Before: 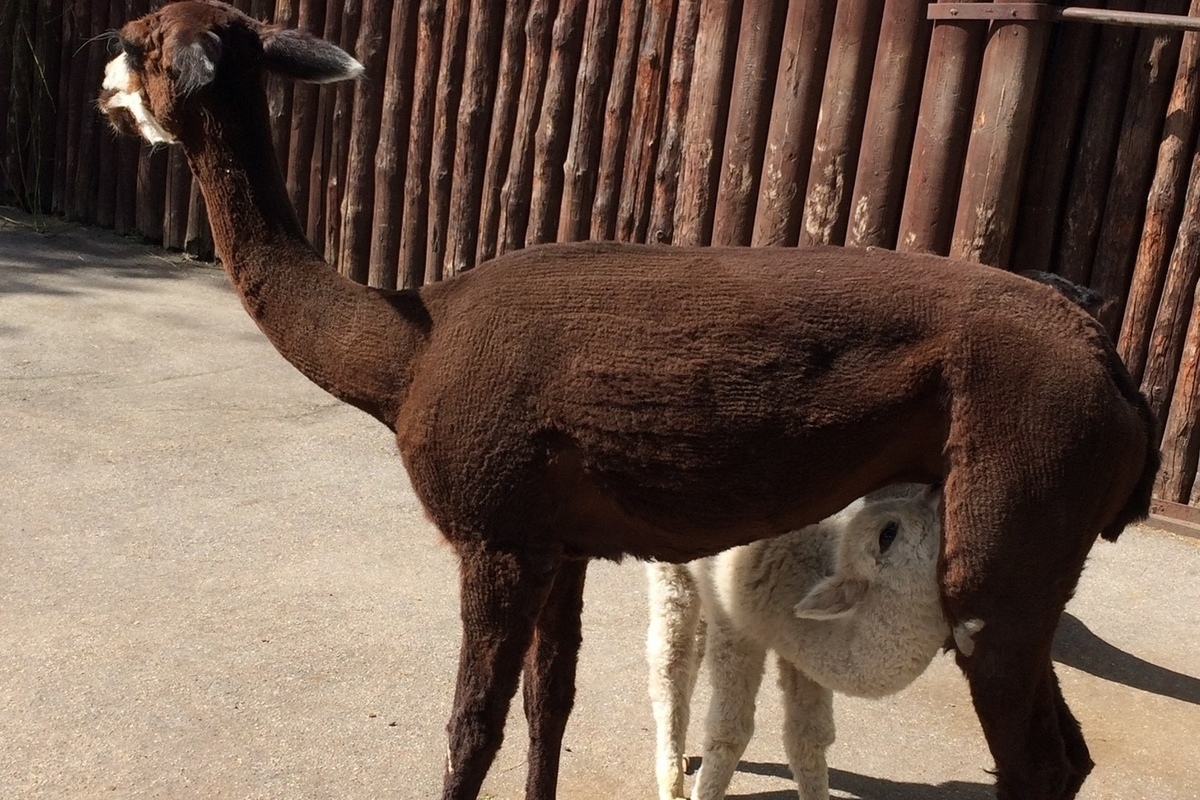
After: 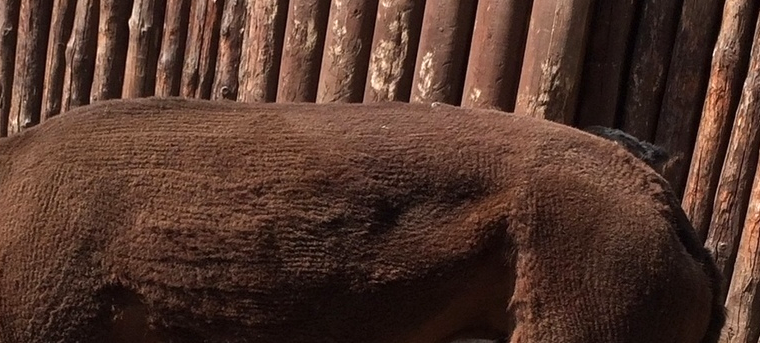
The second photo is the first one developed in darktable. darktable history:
exposure: exposure 0.365 EV, compensate exposure bias true, compensate highlight preservation false
crop: left 36.302%, top 18.092%, right 0.334%, bottom 38.945%
